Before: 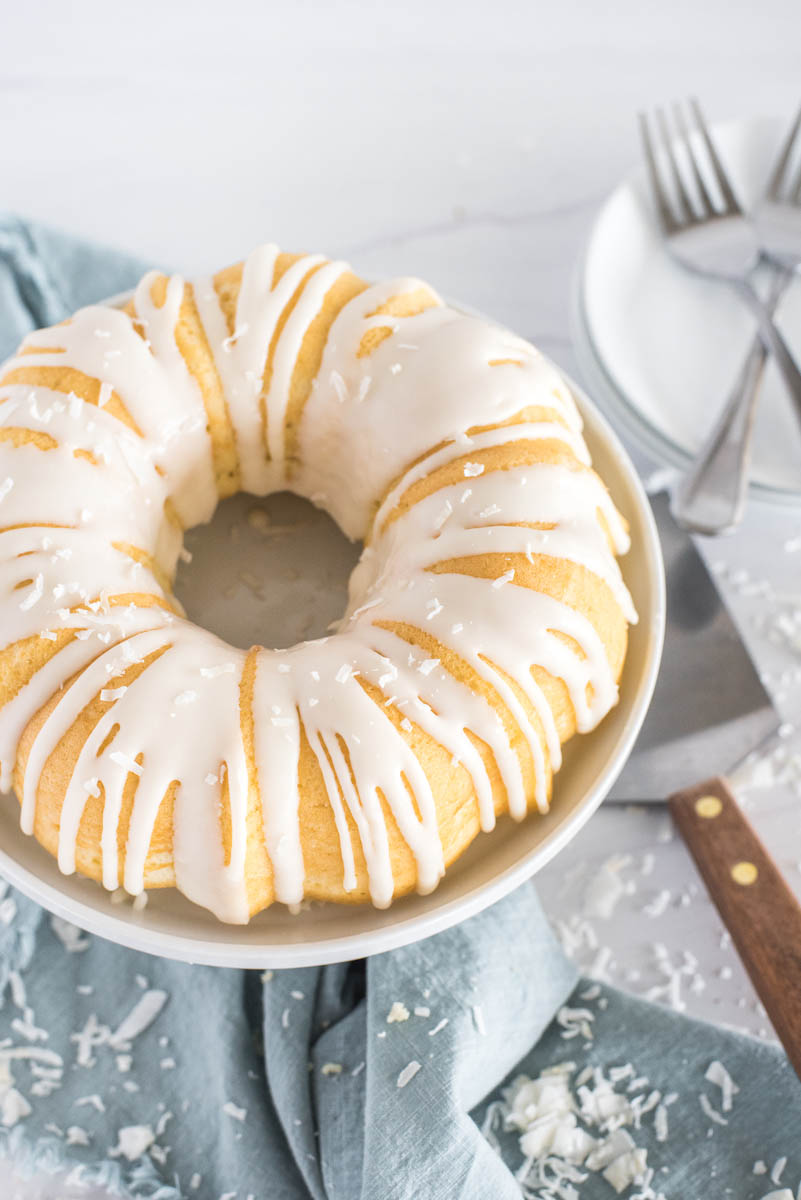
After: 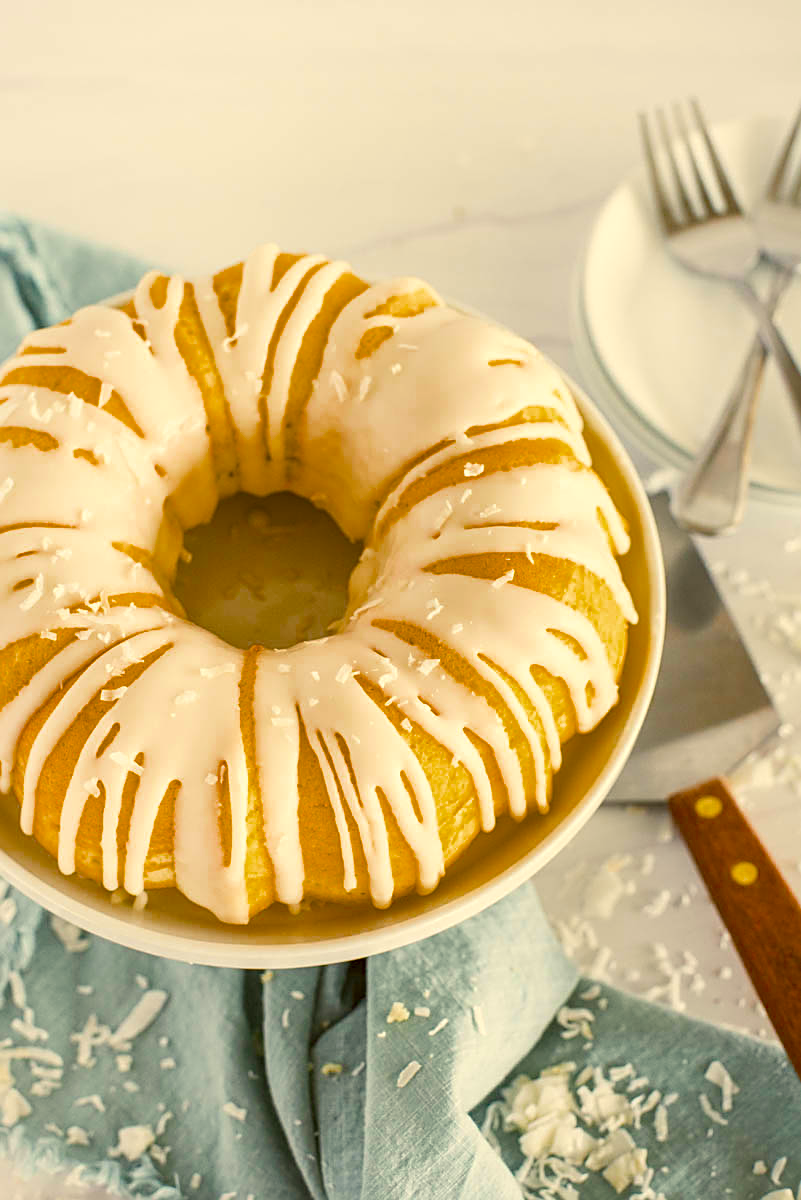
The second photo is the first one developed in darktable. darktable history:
color balance rgb: highlights gain › chroma 3.023%, highlights gain › hue 73.11°, linear chroma grading › shadows 31.855%, linear chroma grading › global chroma -2.365%, linear chroma grading › mid-tones 4.258%, perceptual saturation grading › global saturation 49.966%, global vibrance 16.241%, saturation formula JzAzBz (2021)
color correction: highlights a* -1.78, highlights b* 10.51, shadows a* 0.543, shadows b* 18.6
sharpen: on, module defaults
